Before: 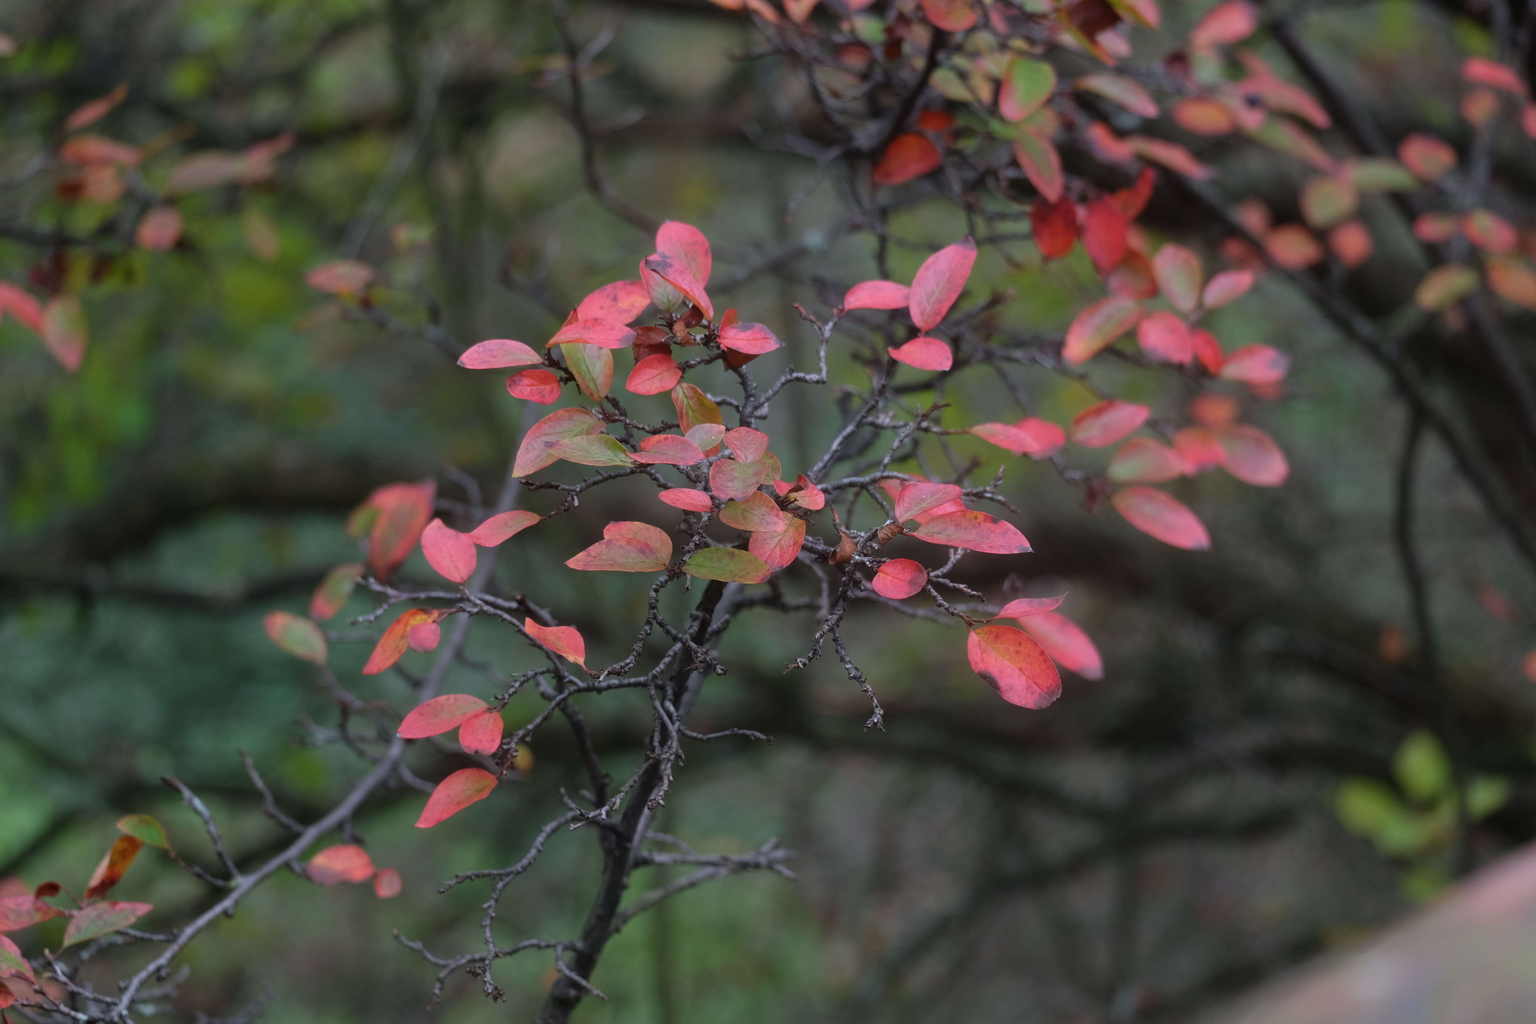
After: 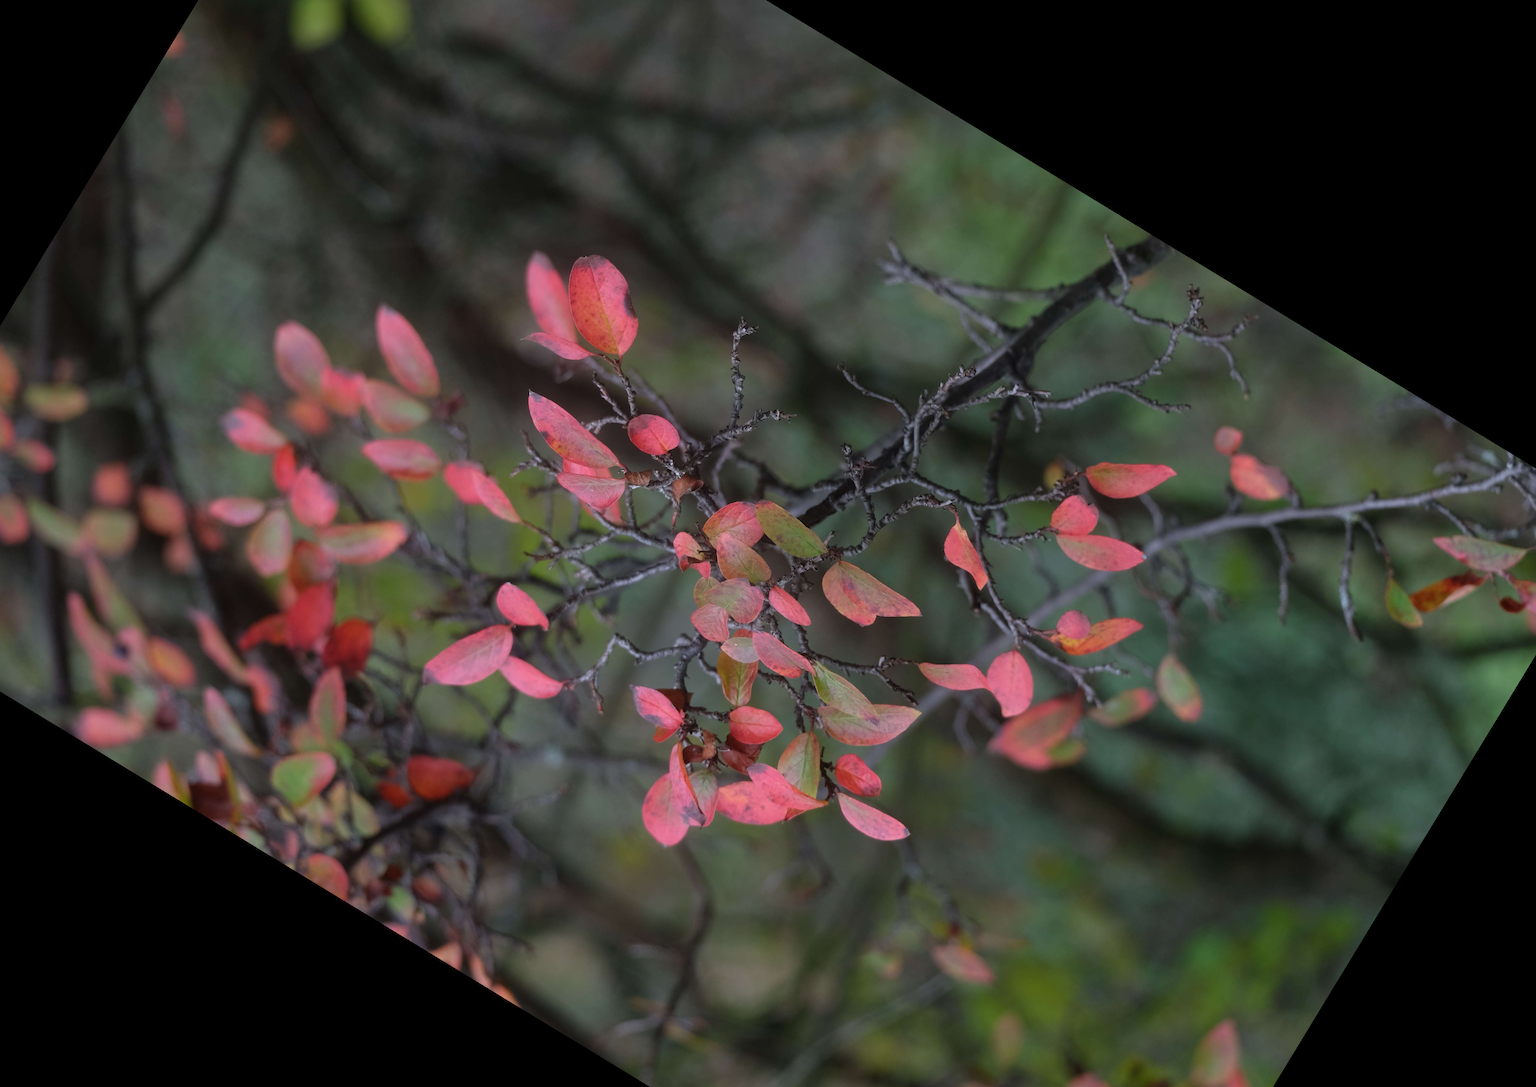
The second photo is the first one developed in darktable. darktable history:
crop and rotate: angle 148.68°, left 9.111%, top 15.603%, right 4.588%, bottom 17.041%
grain: coarseness 0.81 ISO, strength 1.34%, mid-tones bias 0%
